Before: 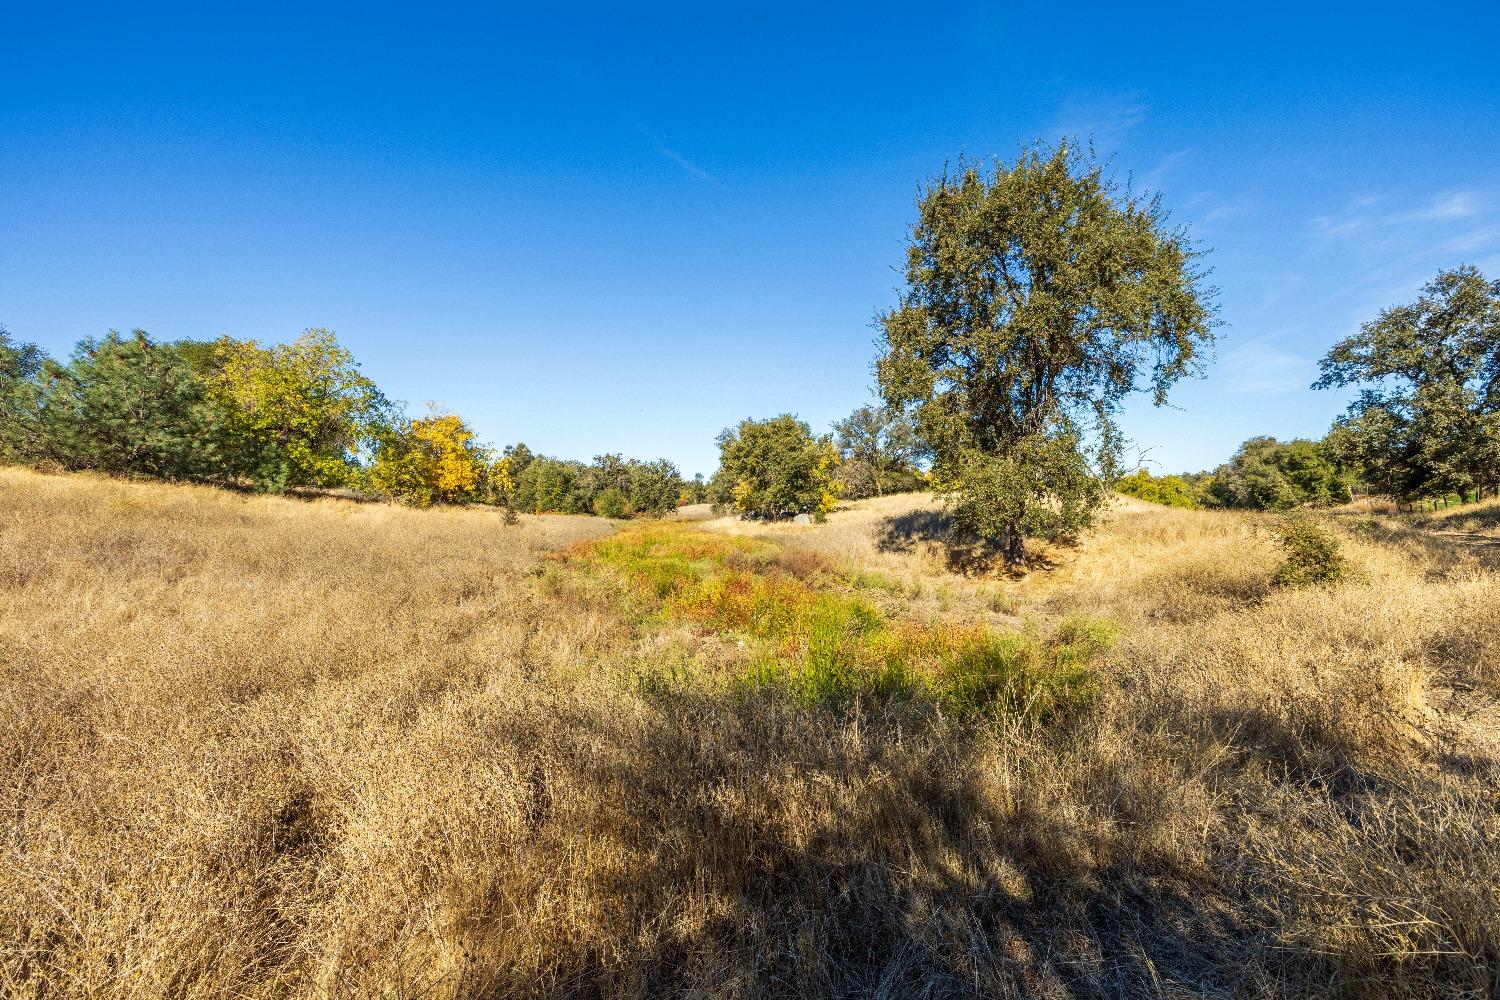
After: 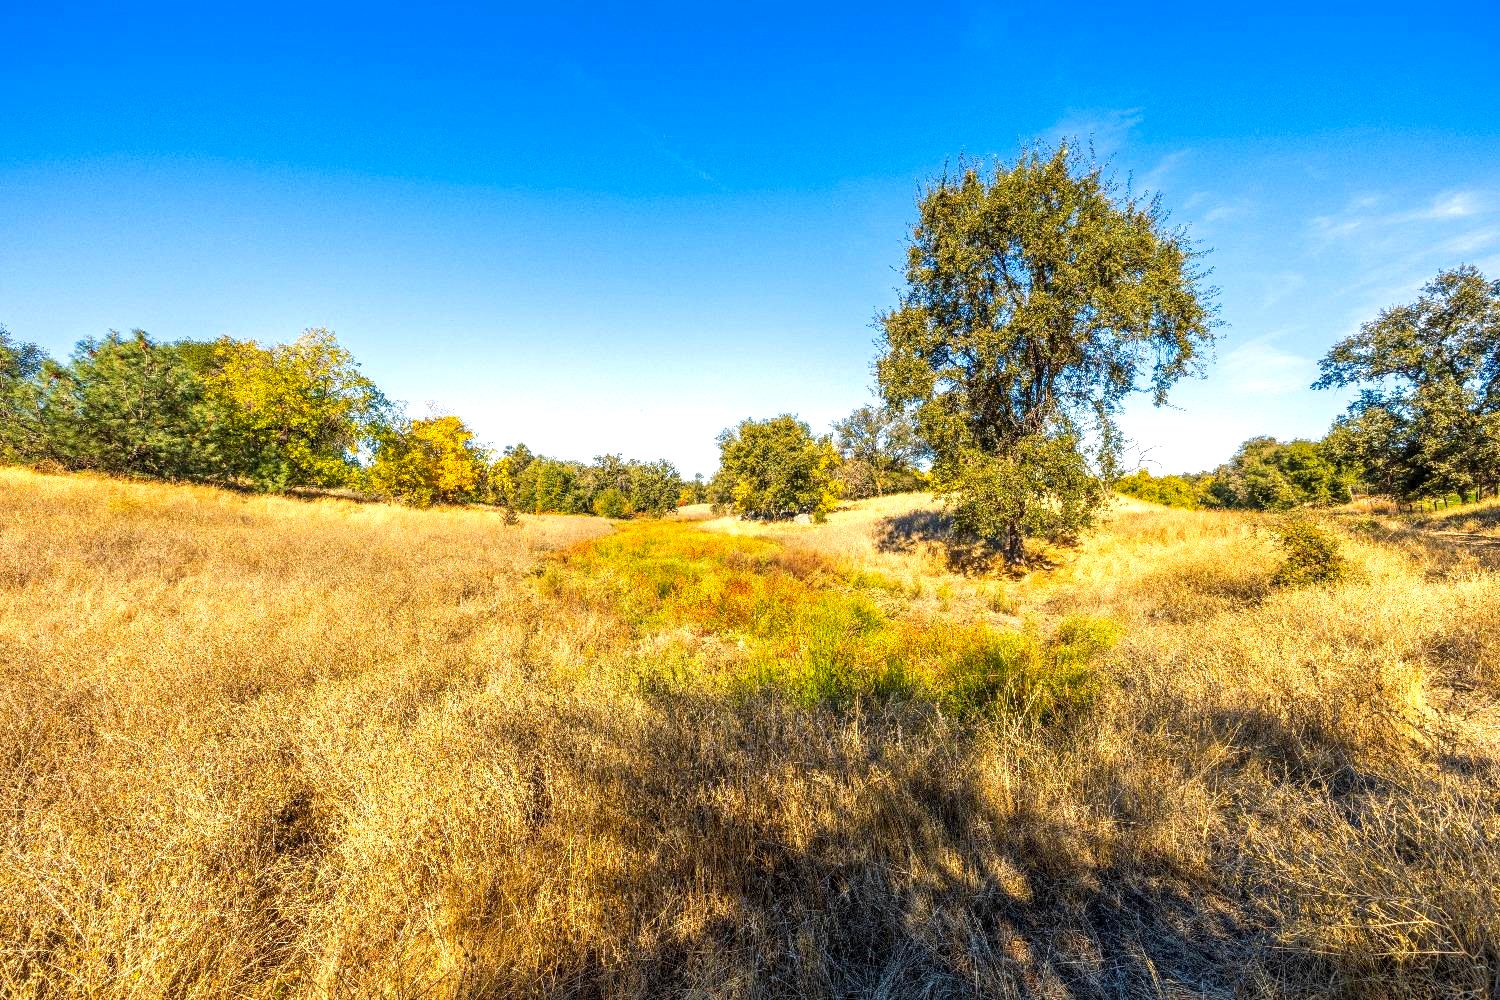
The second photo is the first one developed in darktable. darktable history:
exposure: exposure 0.129 EV, compensate highlight preservation false
local contrast: on, module defaults
color balance rgb: highlights gain › chroma 2.975%, highlights gain › hue 54.61°, perceptual saturation grading › global saturation 19.947%, perceptual brilliance grading › global brilliance 9.806%, perceptual brilliance grading › shadows 14.822%
